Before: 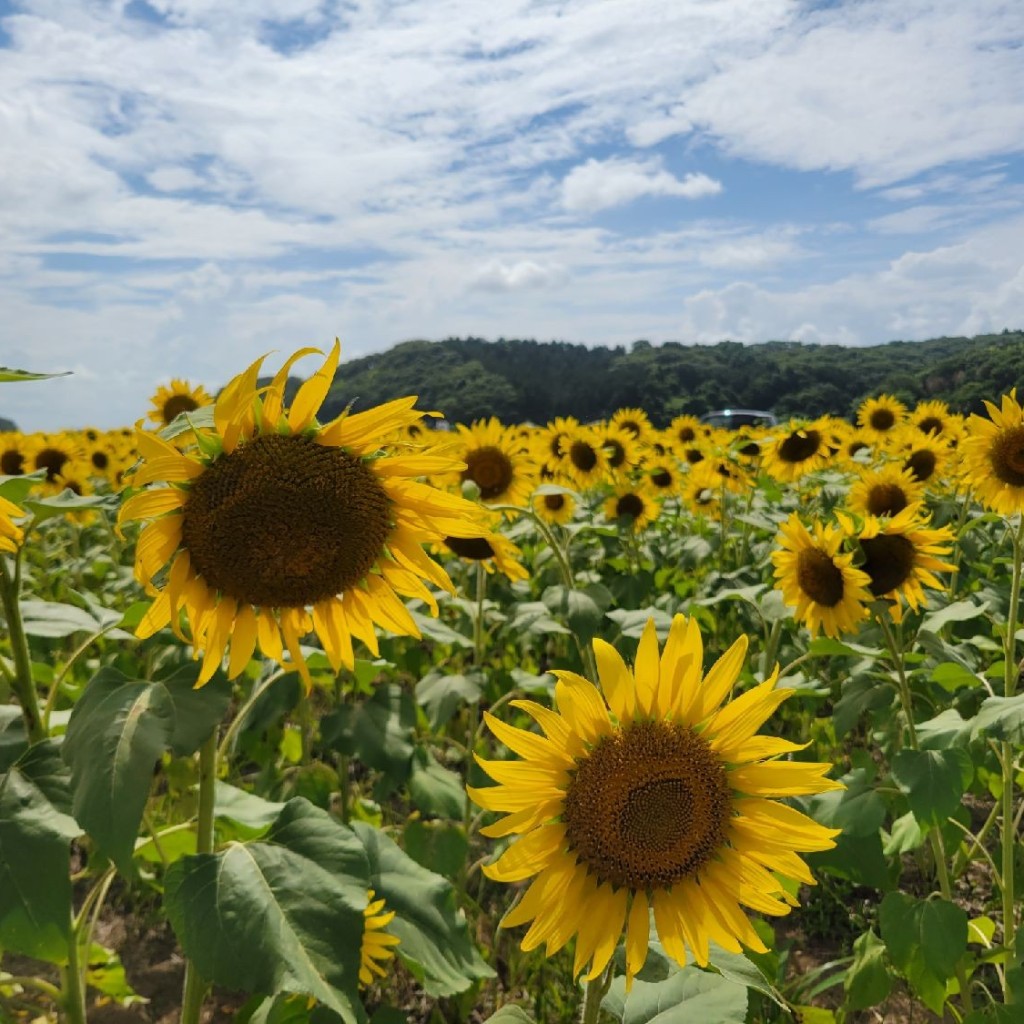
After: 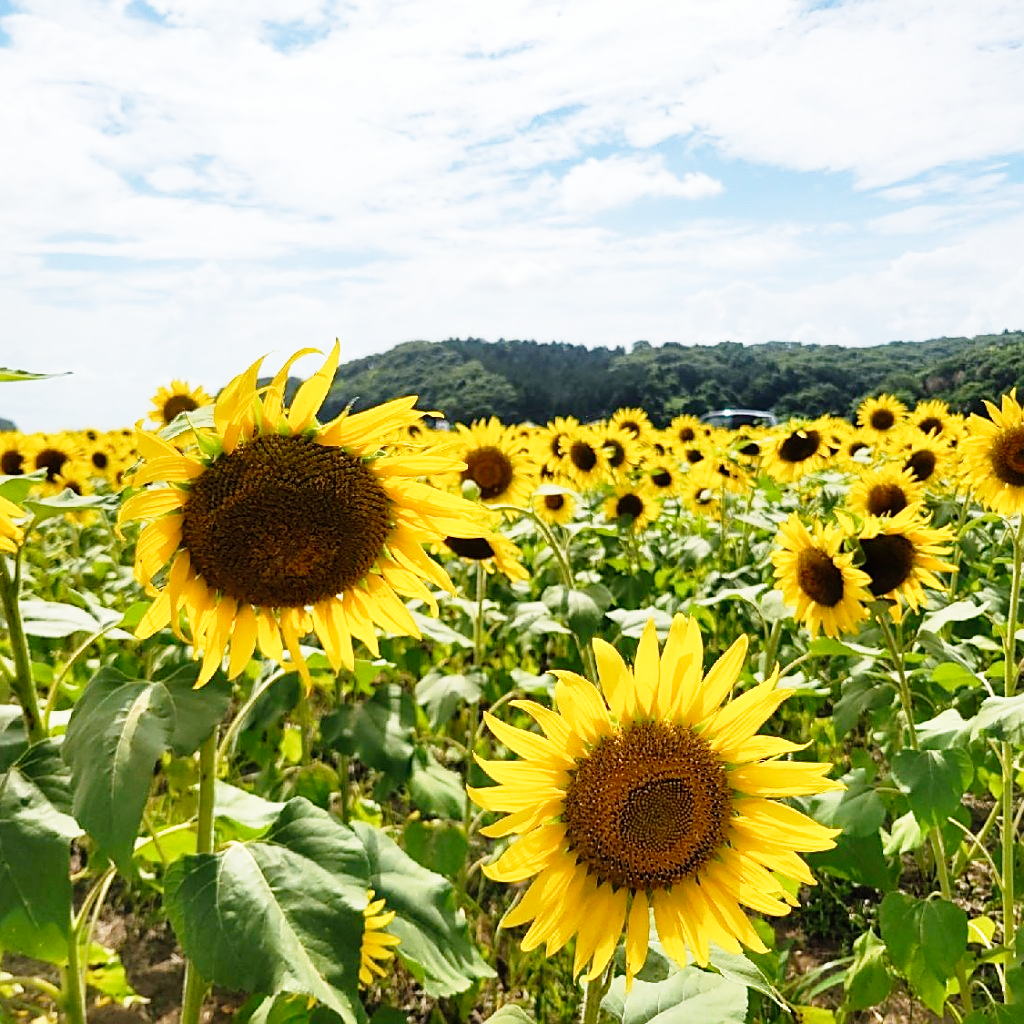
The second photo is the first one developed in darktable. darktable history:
sharpen: on, module defaults
base curve: curves: ch0 [(0, 0) (0.012, 0.01) (0.073, 0.168) (0.31, 0.711) (0.645, 0.957) (1, 1)], preserve colors none
contrast brightness saturation: saturation -0.05
